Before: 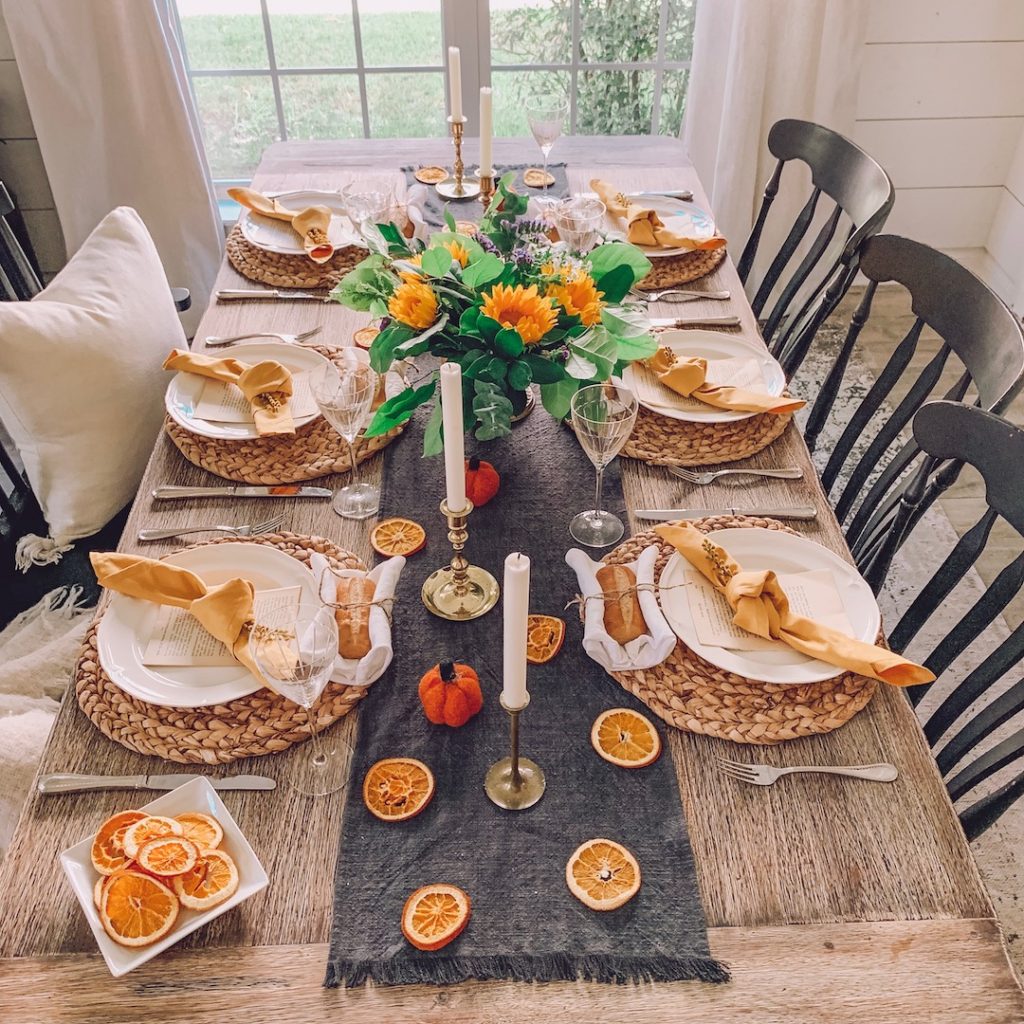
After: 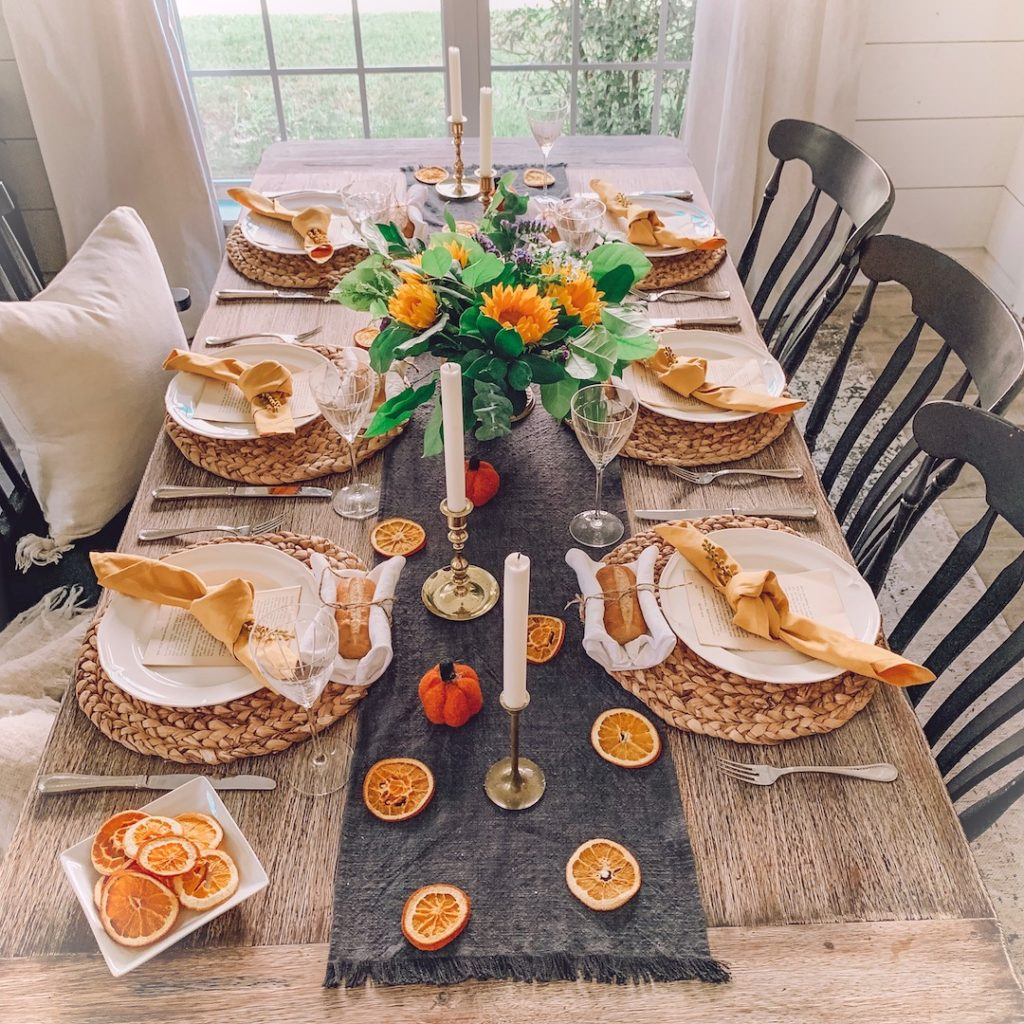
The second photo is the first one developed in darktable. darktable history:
vignetting: fall-off start 100%, brightness 0.3, saturation 0
rotate and perspective: automatic cropping original format, crop left 0, crop top 0
